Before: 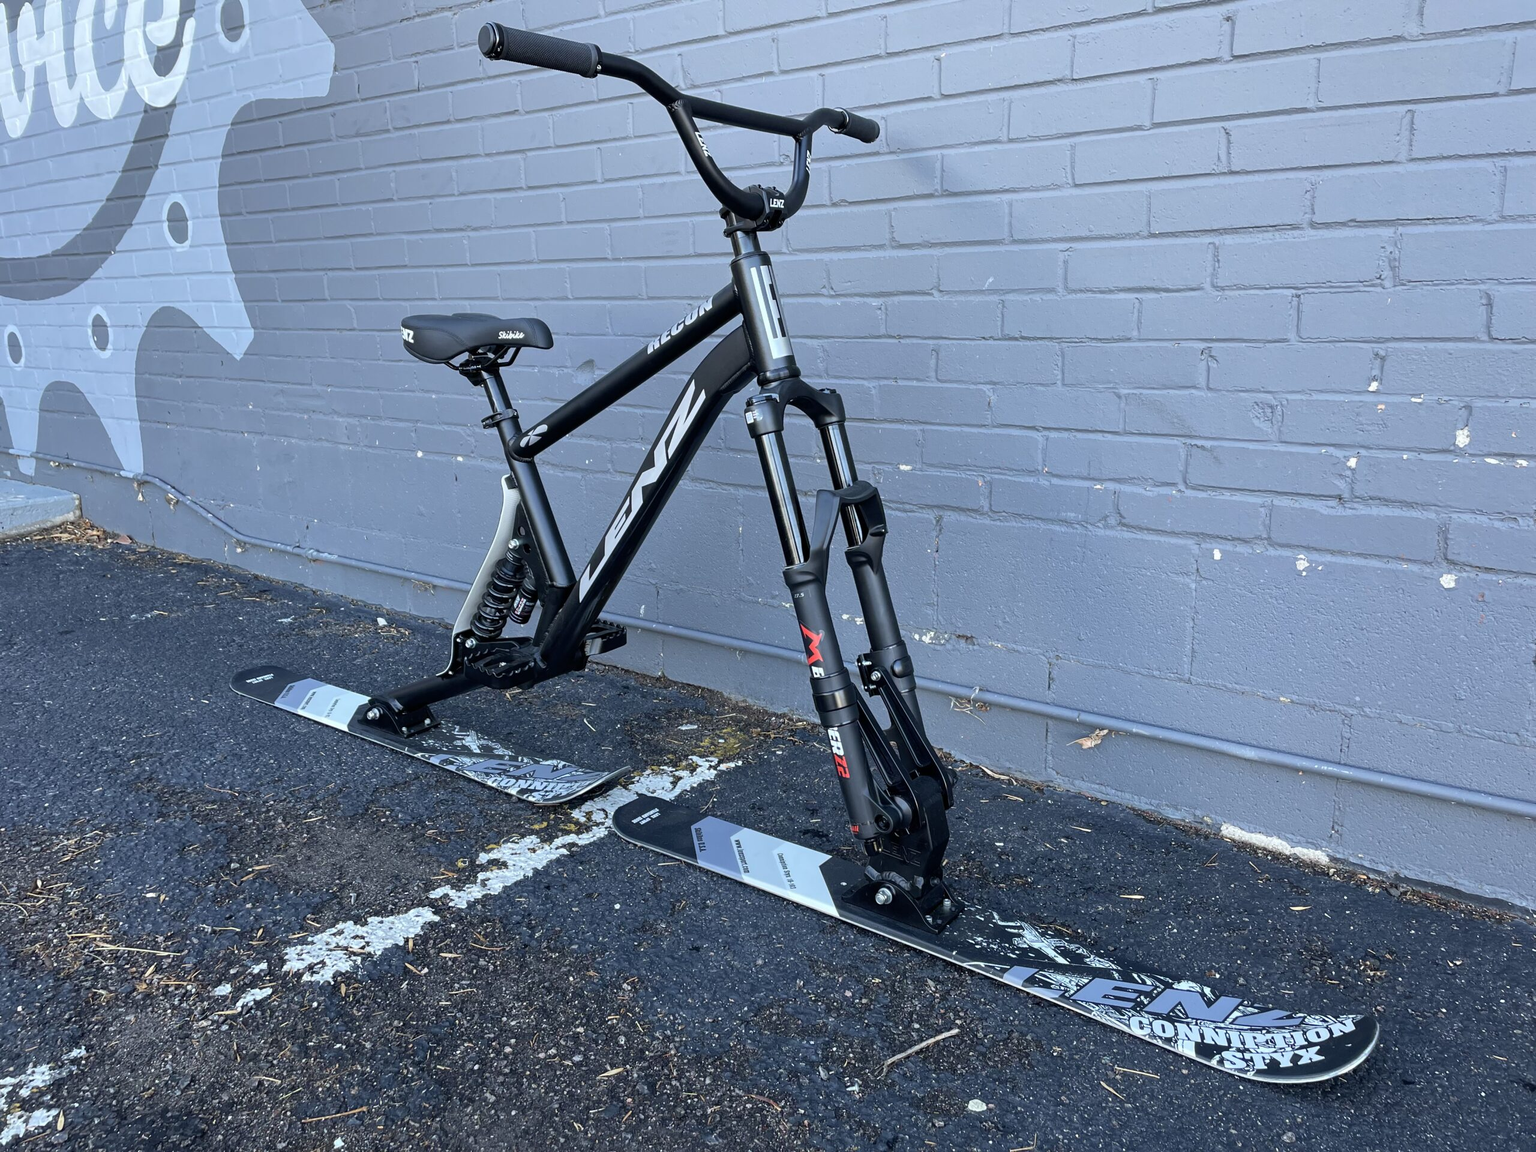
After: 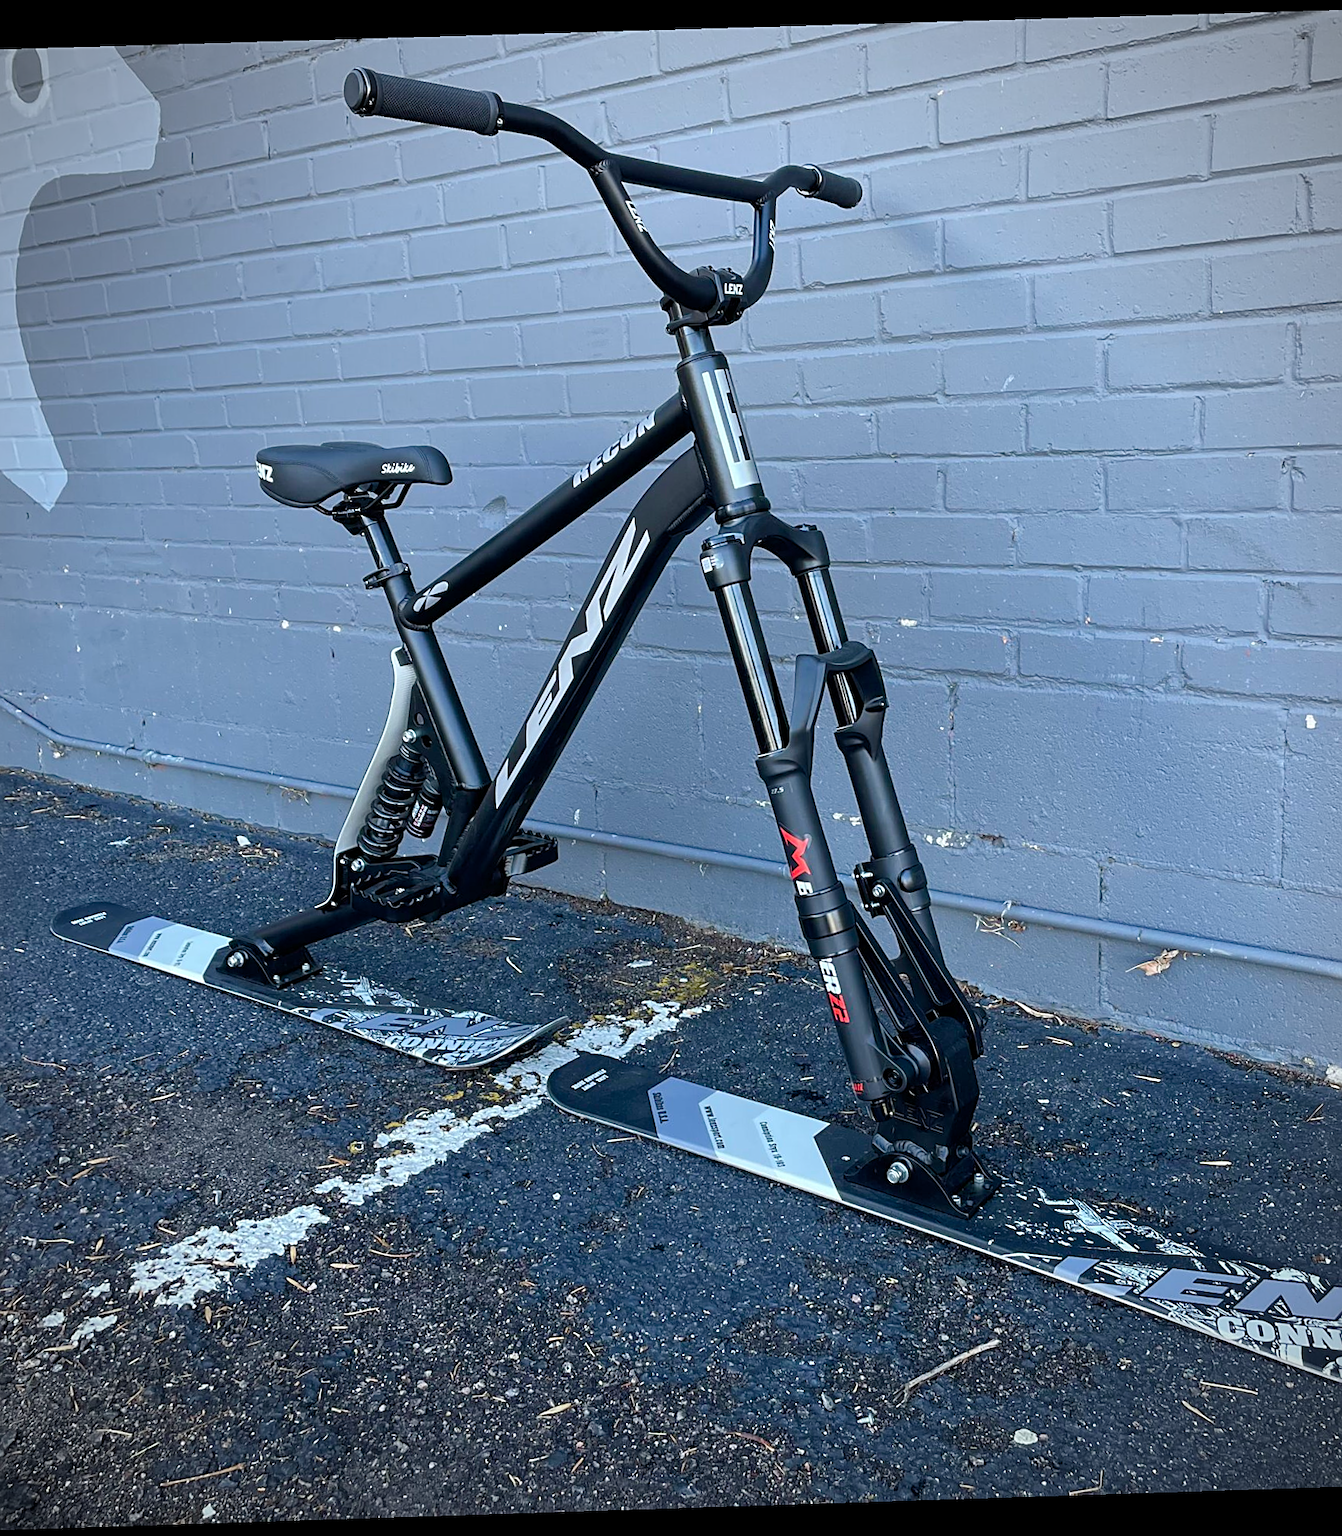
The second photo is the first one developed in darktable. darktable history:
vignetting: unbound false
sharpen: on, module defaults
crop and rotate: left 13.537%, right 19.796%
color balance rgb: perceptual saturation grading › global saturation 20%, perceptual saturation grading › highlights -25%, perceptual saturation grading › shadows 25%
rotate and perspective: rotation -1.77°, lens shift (horizontal) 0.004, automatic cropping off
